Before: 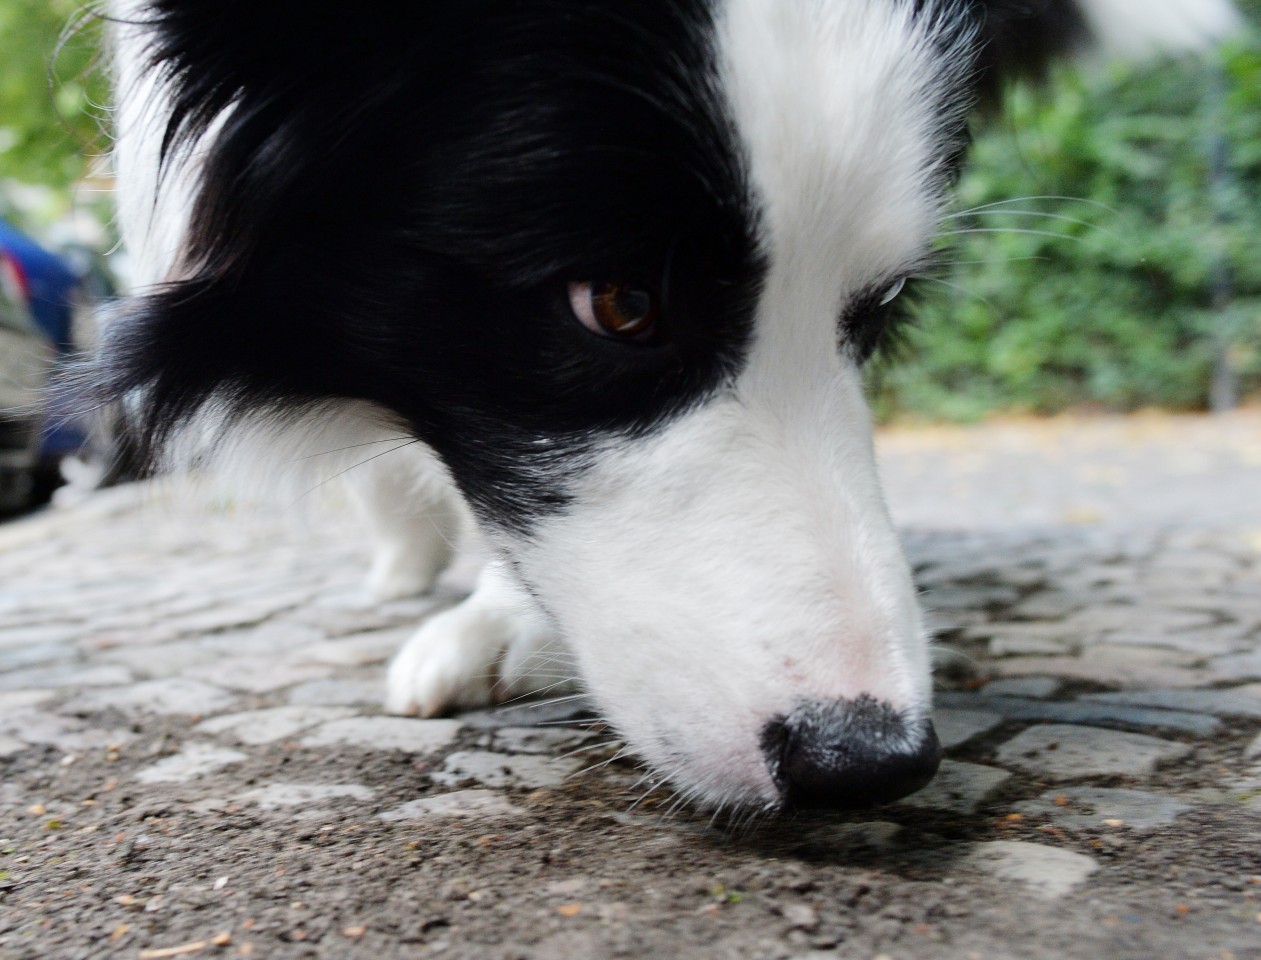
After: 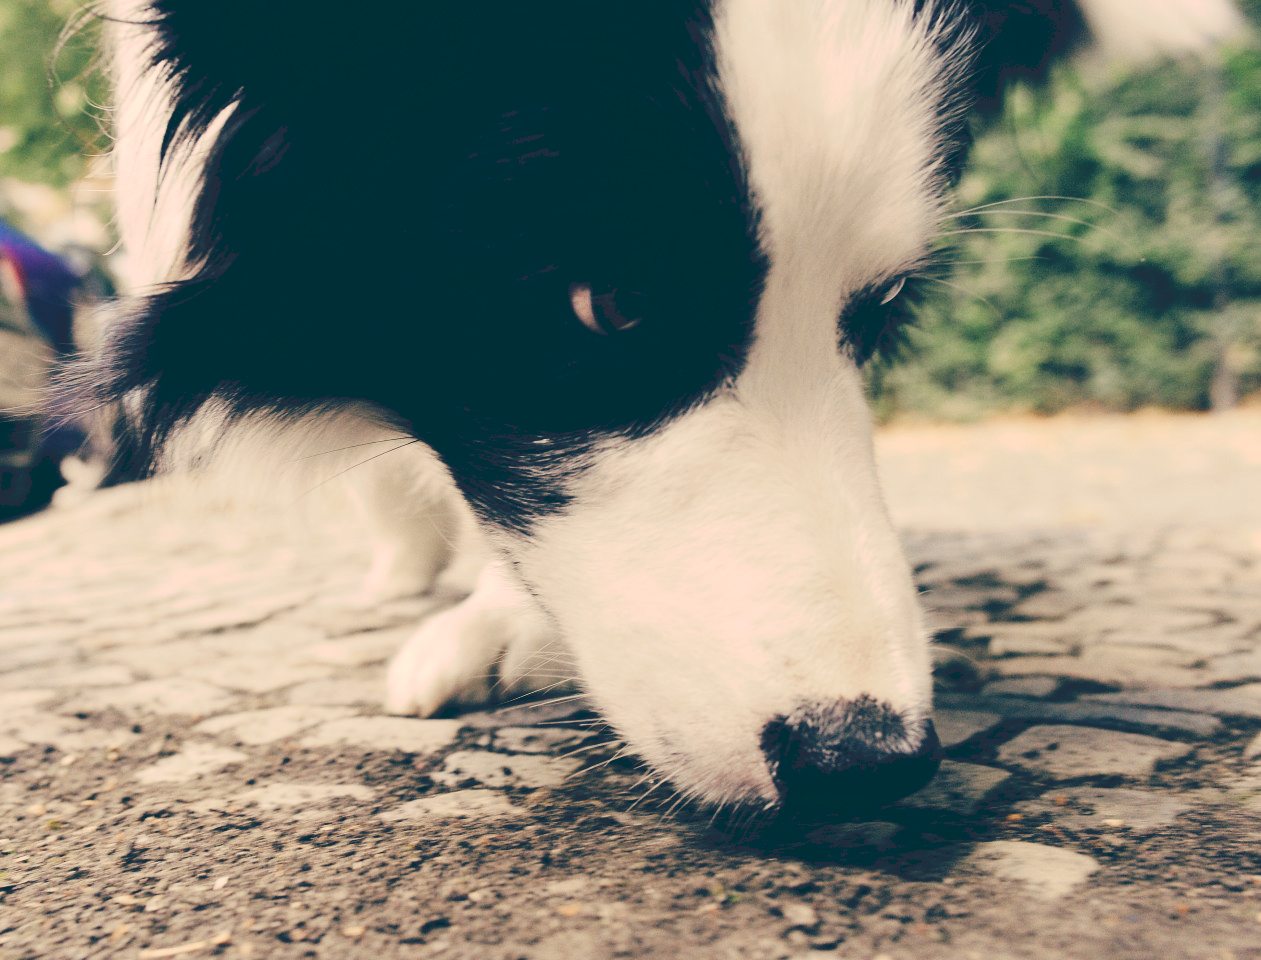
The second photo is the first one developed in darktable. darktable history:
tone curve: curves: ch0 [(0, 0) (0.003, 0.17) (0.011, 0.17) (0.025, 0.17) (0.044, 0.168) (0.069, 0.167) (0.1, 0.173) (0.136, 0.181) (0.177, 0.199) (0.224, 0.226) (0.277, 0.271) (0.335, 0.333) (0.399, 0.419) (0.468, 0.52) (0.543, 0.621) (0.623, 0.716) (0.709, 0.795) (0.801, 0.867) (0.898, 0.914) (1, 1)], preserve colors none
color look up table: target L [100.59, 93.52, 82.09, 75.88, 67.19, 67.2, 59.4, 59.41, 48.71, 34.92, 17.2, 201.79, 87.87, 73.77, 70.24, 54.53, 56.86, 53.41, 52.66, 40.02, 21.16, 7.121, 96.23, 88.41, 73.62, 80.23, 69.24, 71.77, 73.01, 67.11, 79.73, 54.77, 40.34, 45.06, 38.3, 46.28, 31.31, 32.66, 37.14, 9.667, 14.3, 75.24, 71.62, 55.81, 48.68, 53.05, 51.05, 42.21, 29.75], target a [-0.958, 22.66, -21.68, -1.951, 3.753, 4.793, -18.5, -21.74, -6.471, -16.87, -26.42, 0, 20.74, 28.75, 26.86, 19.01, 47.49, 34.68, 39.54, 9.337, 19.09, -18.19, 17.74, 38.97, 11.04, 24.3, 27.24, 36.6, 35.32, 42.67, 36.61, 14.41, 20.08, 49.76, 35.57, 43.72, -4.287, 24.23, 52.02, 0.223, 22.69, -28.45, -10.6, -20.24, -14.83, -18.95, -5.798, 2.262, -15.64], target b [57.52, 29.77, 30.54, 33.07, 46.71, 21.92, 25.89, 20.71, 25.35, 0.611, -12.11, -0.001, 41.1, 25.34, 44.73, 36.02, 42.78, 16.1, 26.69, 14.71, -3.329, -27.56, 30.54, 17.6, 17.21, 15, 14.49, -2.385, 12.86, 12.03, 7.856, 7.957, -14.57, 7.064, -29.71, -6.163, -3.4, -2.037, -31.33, -32.15, -35.5, 5.157, -8.432, -32.35, -22.55, 5.513, -3.223, -34.52, -13.07], num patches 49
